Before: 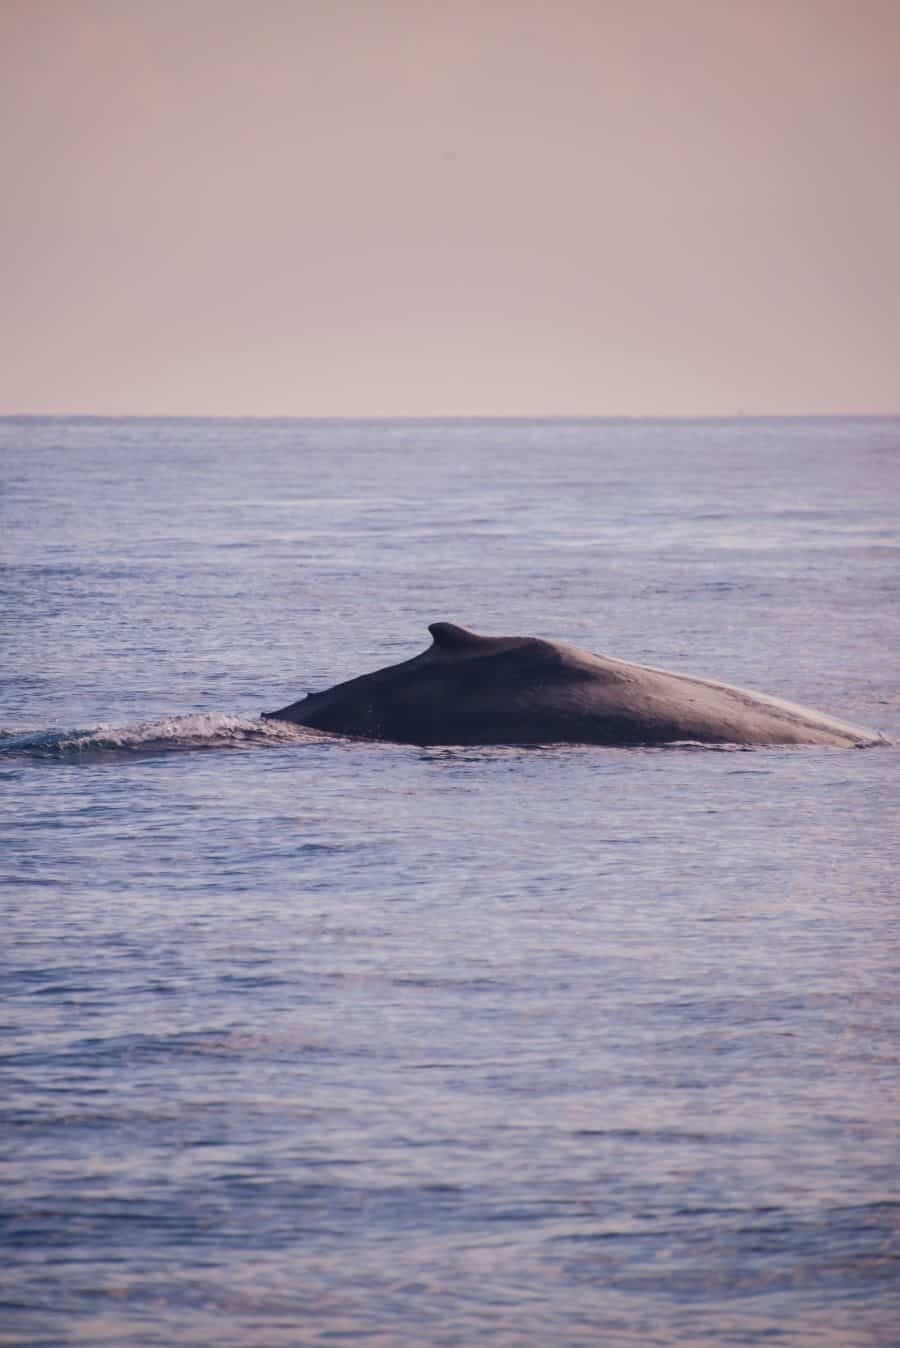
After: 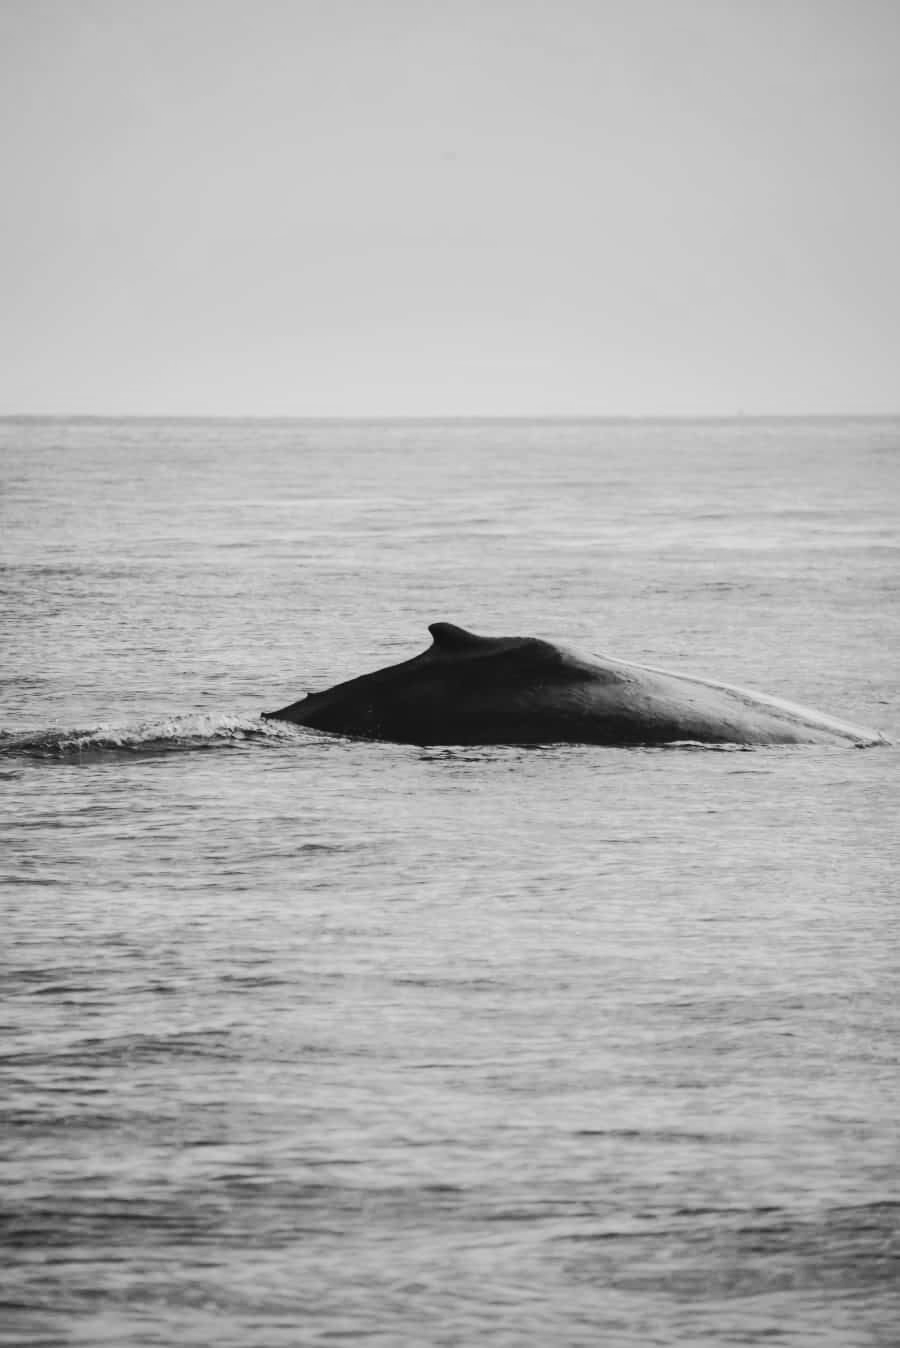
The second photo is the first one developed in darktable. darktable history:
base curve: curves: ch0 [(0, 0) (0.032, 0.025) (0.121, 0.166) (0.206, 0.329) (0.605, 0.79) (1, 1)], preserve colors none
monochrome: a -35.87, b 49.73, size 1.7
